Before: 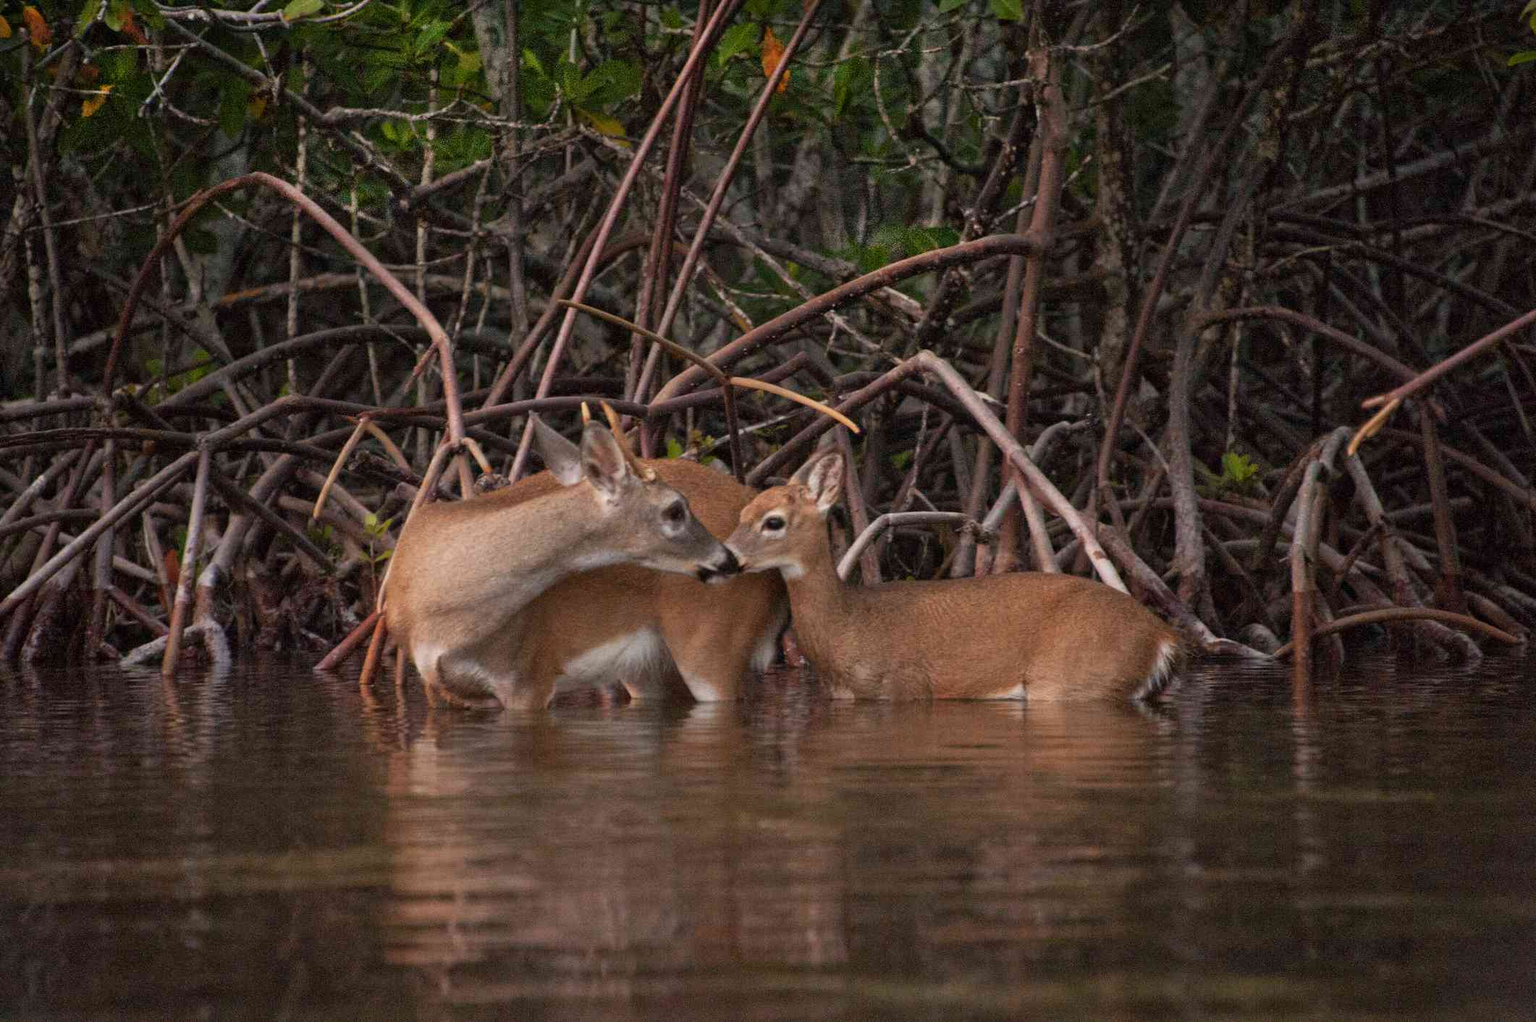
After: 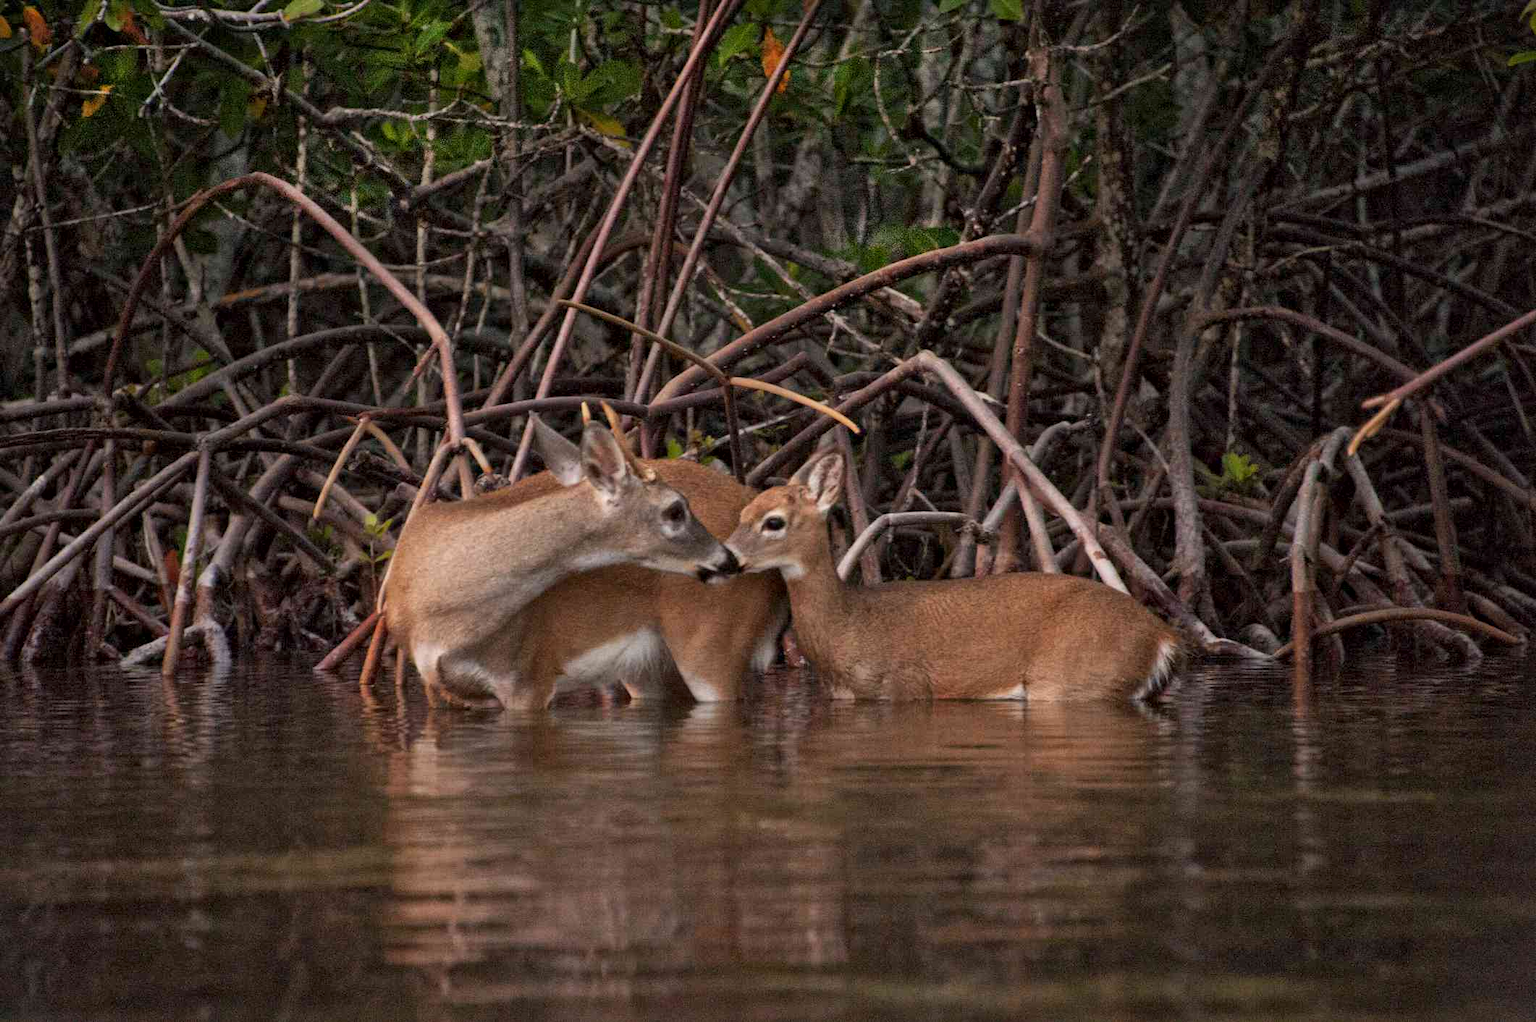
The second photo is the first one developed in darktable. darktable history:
vibrance: on, module defaults
local contrast: mode bilateral grid, contrast 30, coarseness 25, midtone range 0.2
